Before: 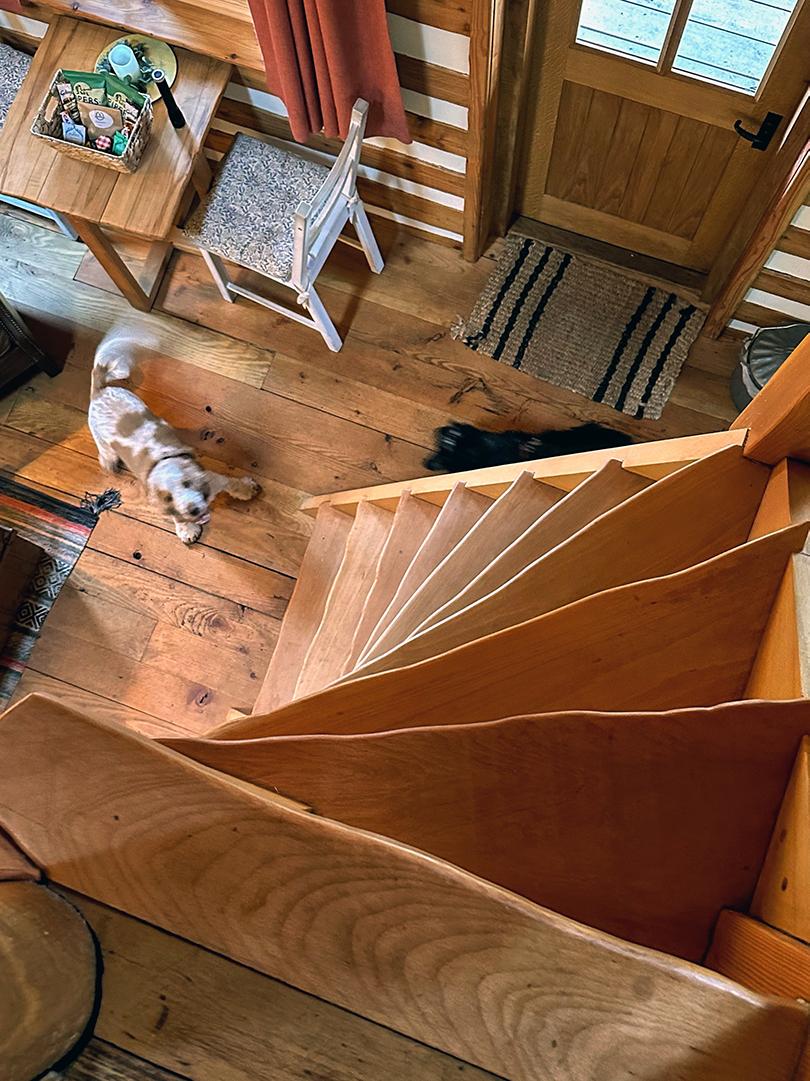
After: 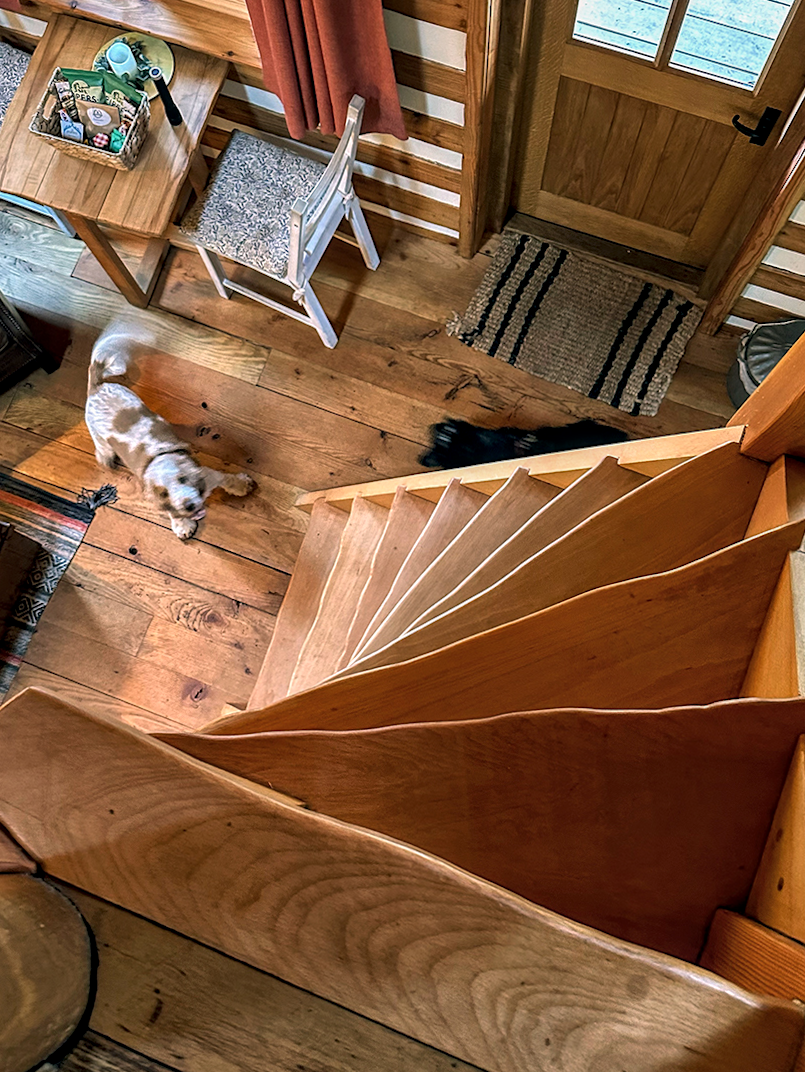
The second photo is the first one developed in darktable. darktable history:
local contrast: shadows 94%
rotate and perspective: rotation 0.192°, lens shift (horizontal) -0.015, crop left 0.005, crop right 0.996, crop top 0.006, crop bottom 0.99
